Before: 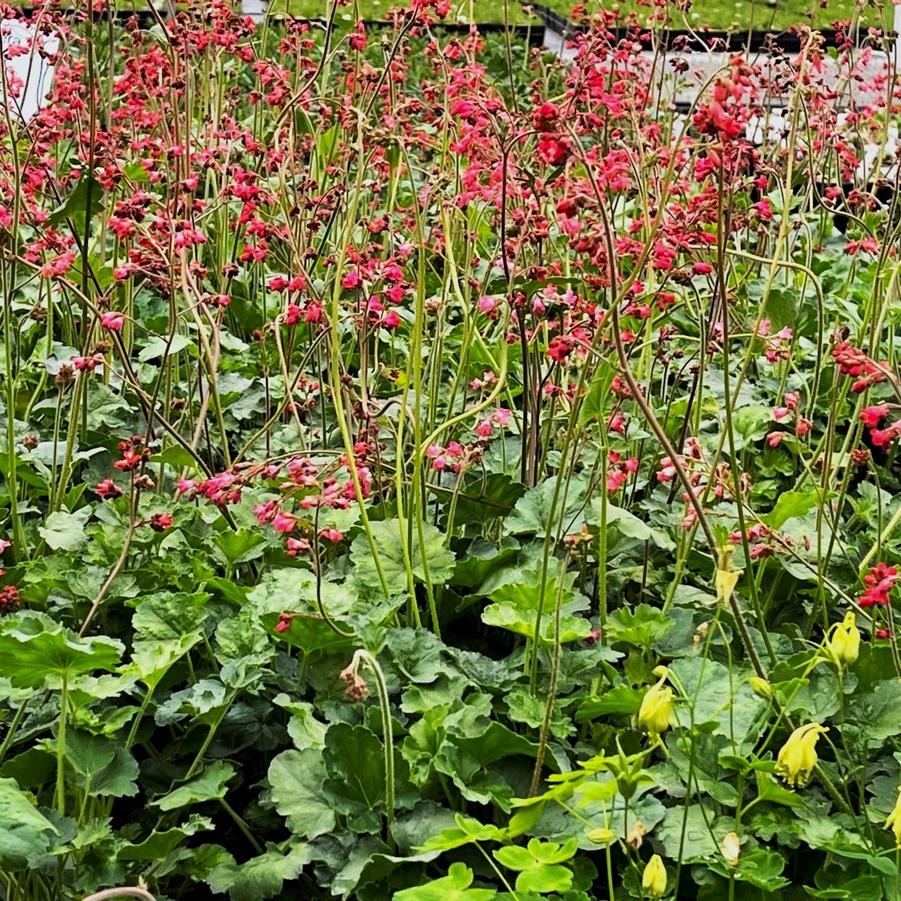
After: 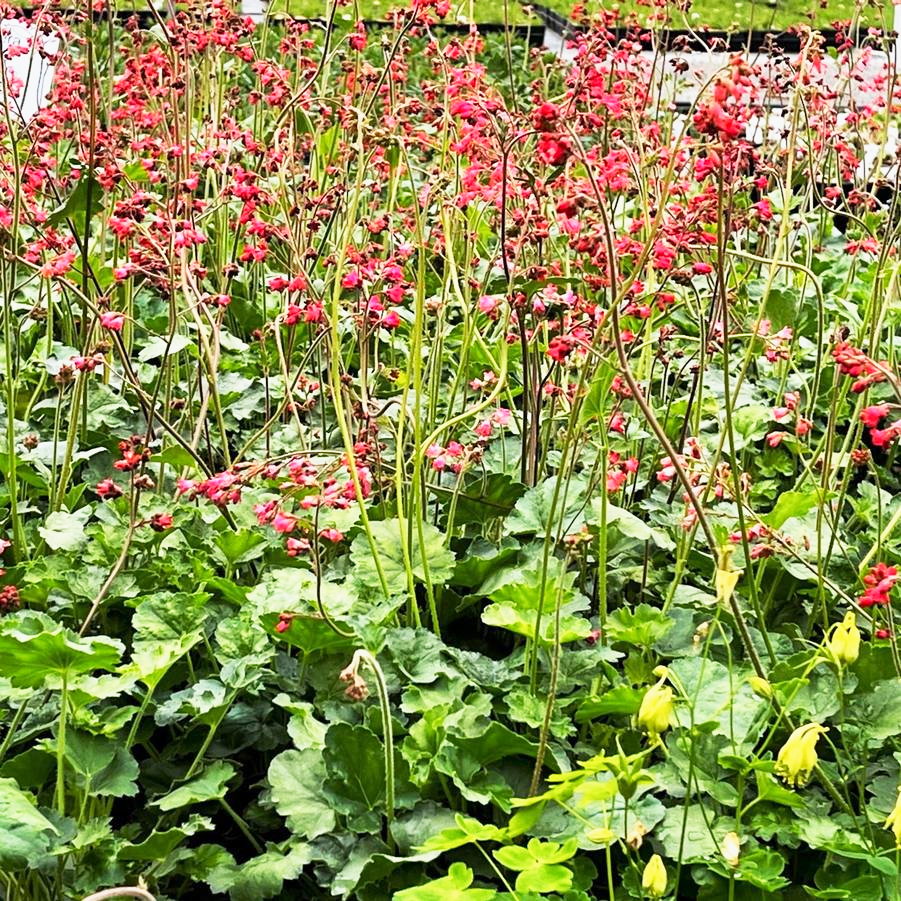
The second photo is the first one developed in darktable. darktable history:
levels: levels [0, 0.476, 0.951]
base curve: curves: ch0 [(0, 0) (0.088, 0.125) (0.176, 0.251) (0.354, 0.501) (0.613, 0.749) (1, 0.877)], preserve colors none
